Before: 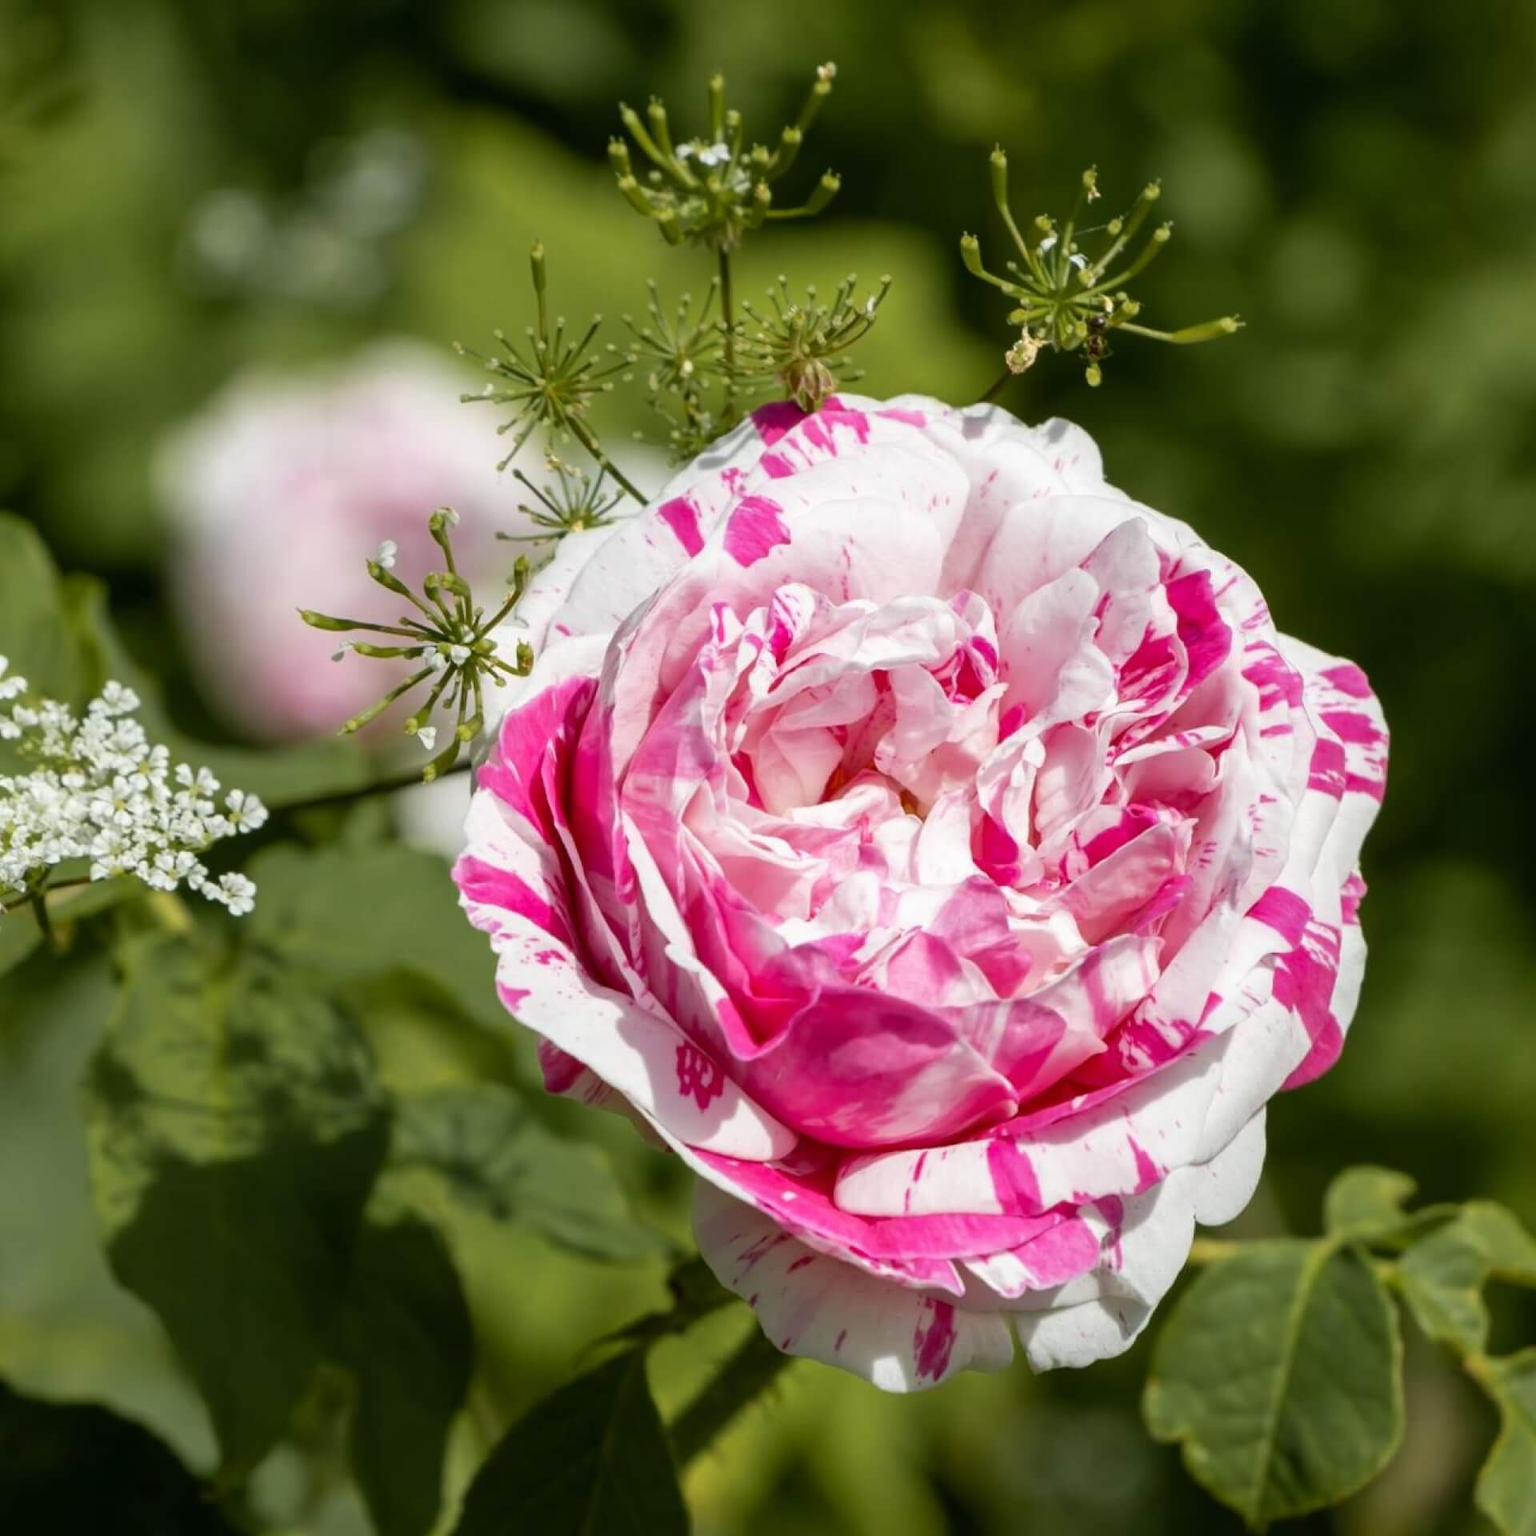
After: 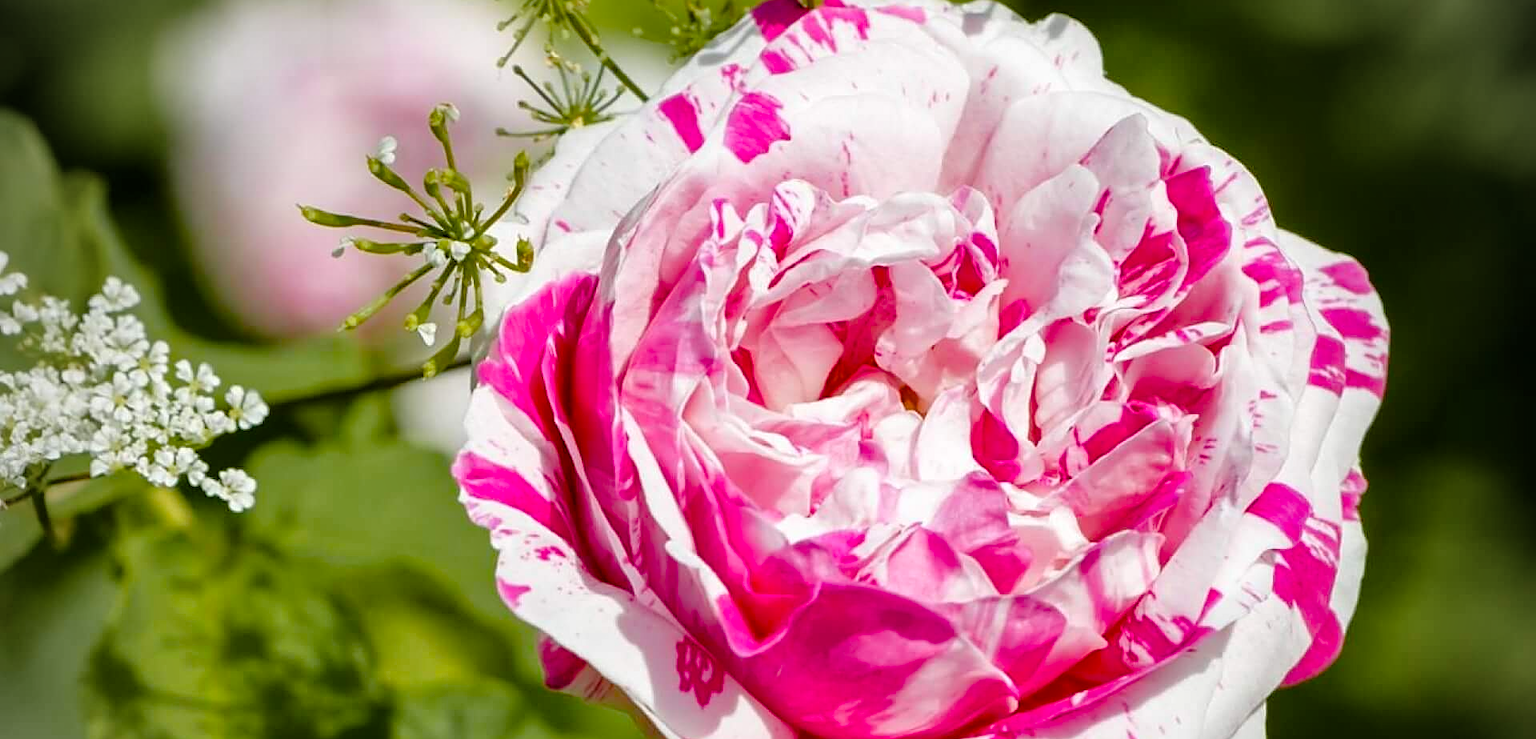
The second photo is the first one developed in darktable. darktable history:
color balance rgb: power › hue 329.15°, perceptual saturation grading › global saturation 20%, perceptual saturation grading › highlights -14.049%, perceptual saturation grading › shadows 49.449%
crop and rotate: top 26.316%, bottom 25.526%
sharpen: on, module defaults
vignetting: fall-off start 75.23%, center (-0.027, 0.4), width/height ratio 1.079
tone equalizer: -8 EV 0.014 EV, -7 EV -0.029 EV, -6 EV 0.032 EV, -5 EV 0.049 EV, -4 EV 0.285 EV, -3 EV 0.644 EV, -2 EV 0.557 EV, -1 EV 0.205 EV, +0 EV 0.021 EV
